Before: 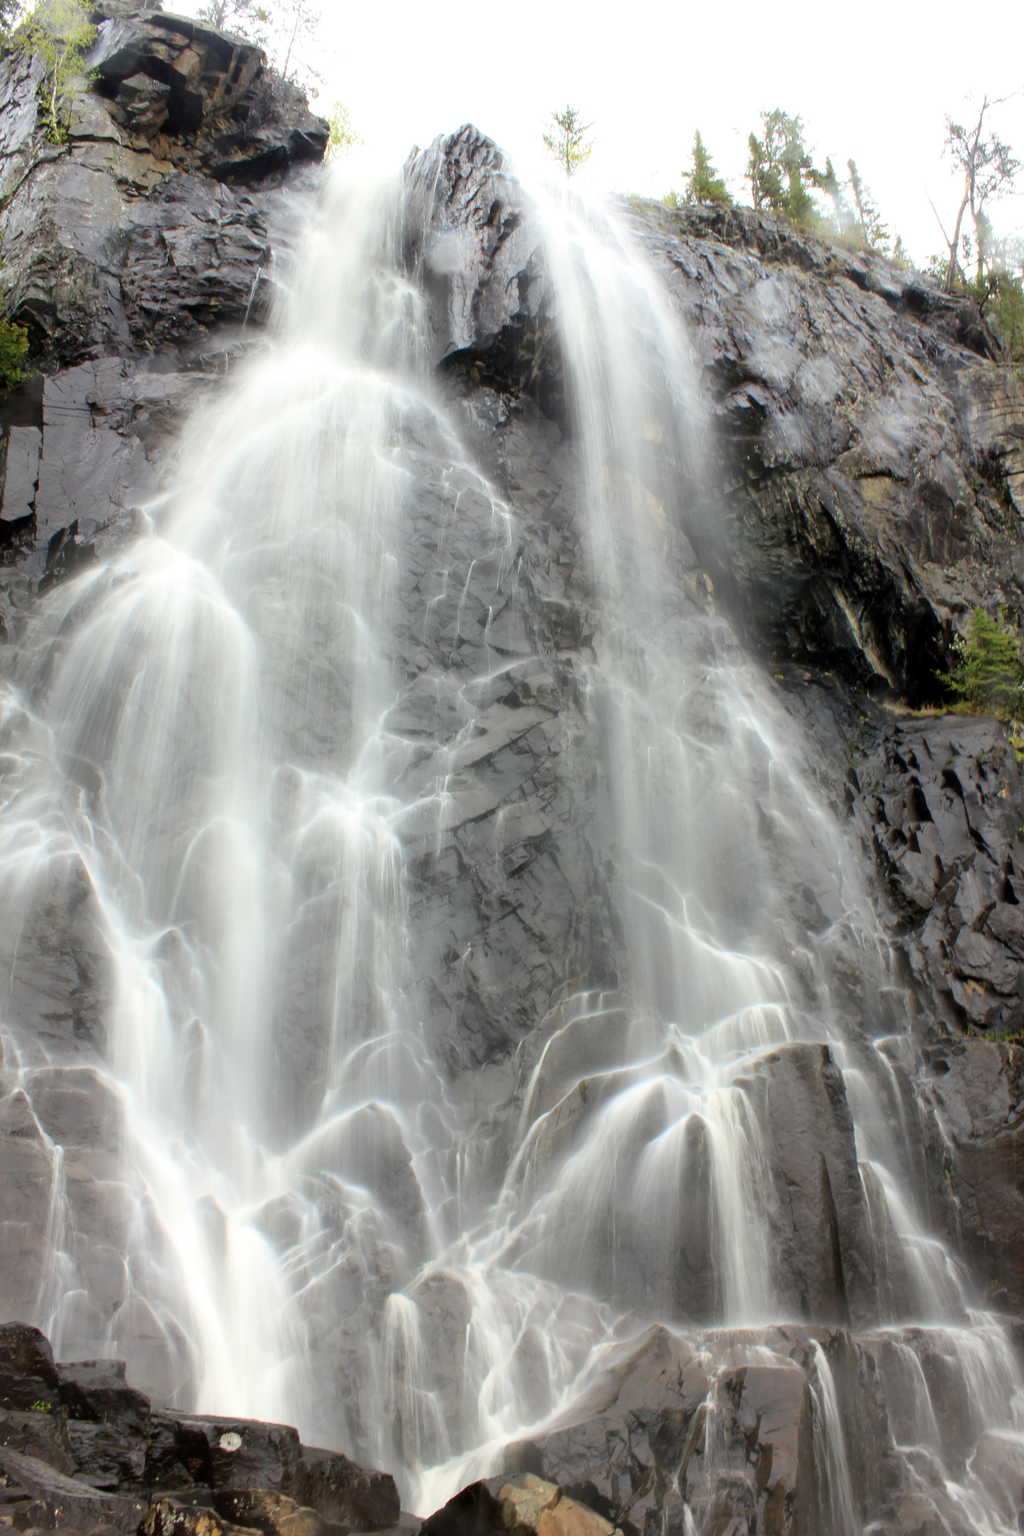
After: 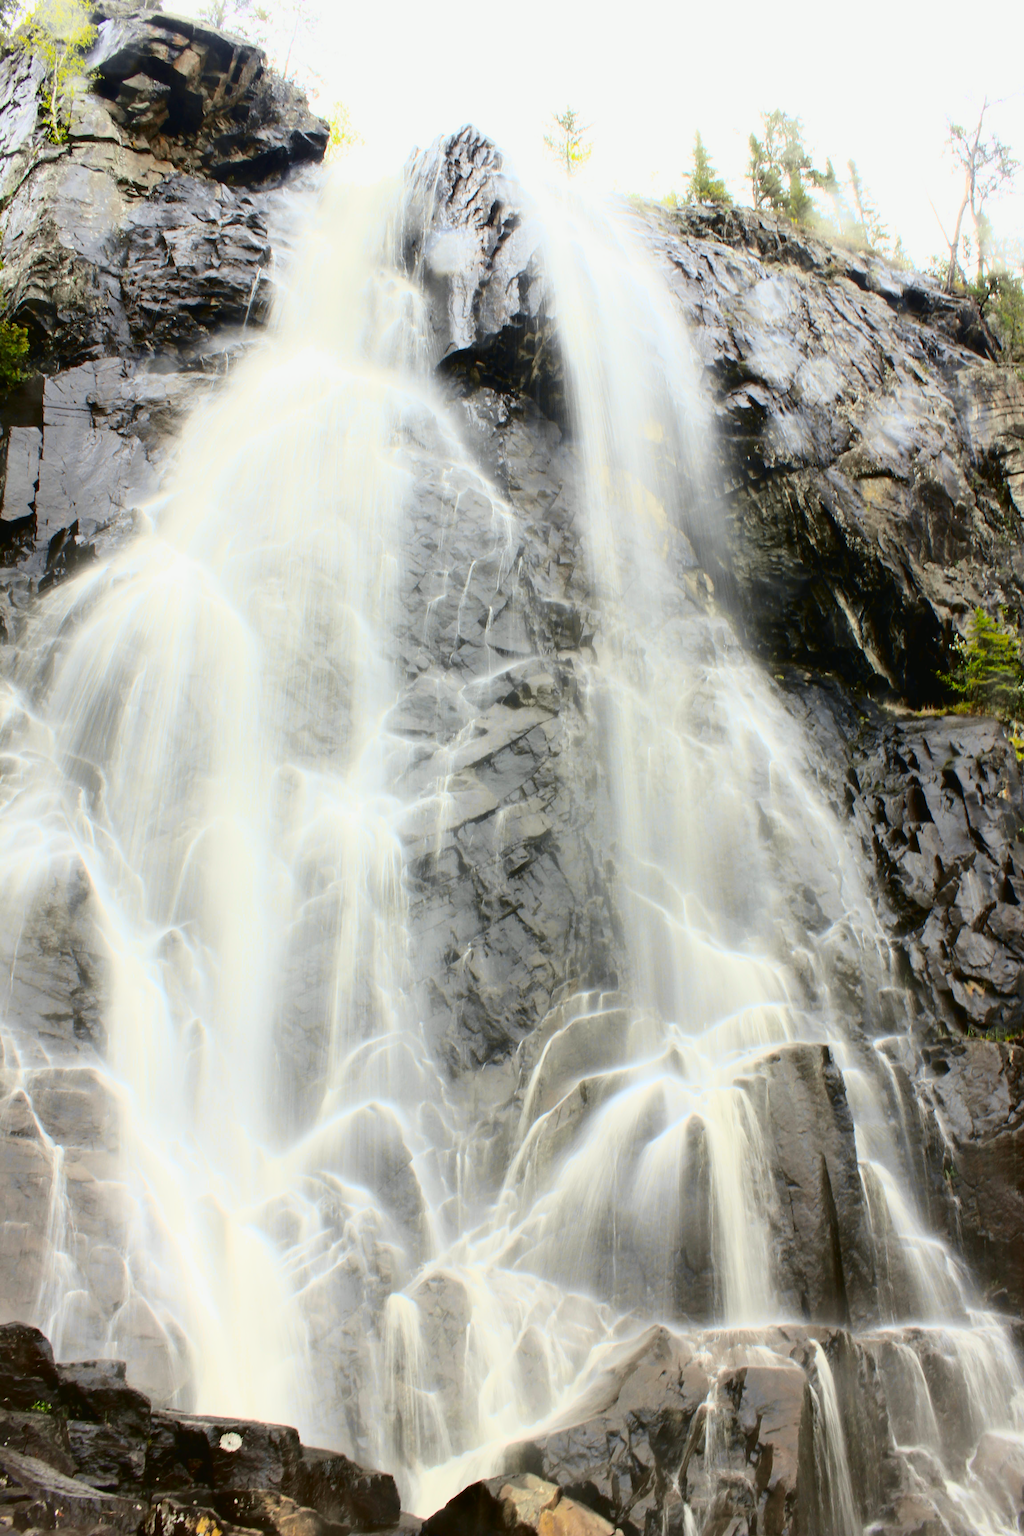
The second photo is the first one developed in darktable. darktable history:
tone curve: curves: ch0 [(0.003, 0.023) (0.071, 0.052) (0.236, 0.197) (0.466, 0.557) (0.625, 0.761) (0.783, 0.9) (0.994, 0.968)]; ch1 [(0, 0) (0.262, 0.227) (0.417, 0.386) (0.469, 0.467) (0.502, 0.498) (0.528, 0.53) (0.573, 0.579) (0.605, 0.621) (0.644, 0.671) (0.686, 0.728) (0.994, 0.987)]; ch2 [(0, 0) (0.262, 0.188) (0.385, 0.353) (0.427, 0.424) (0.495, 0.493) (0.515, 0.54) (0.547, 0.561) (0.589, 0.613) (0.644, 0.748) (1, 1)], color space Lab, independent channels, preserve colors none
